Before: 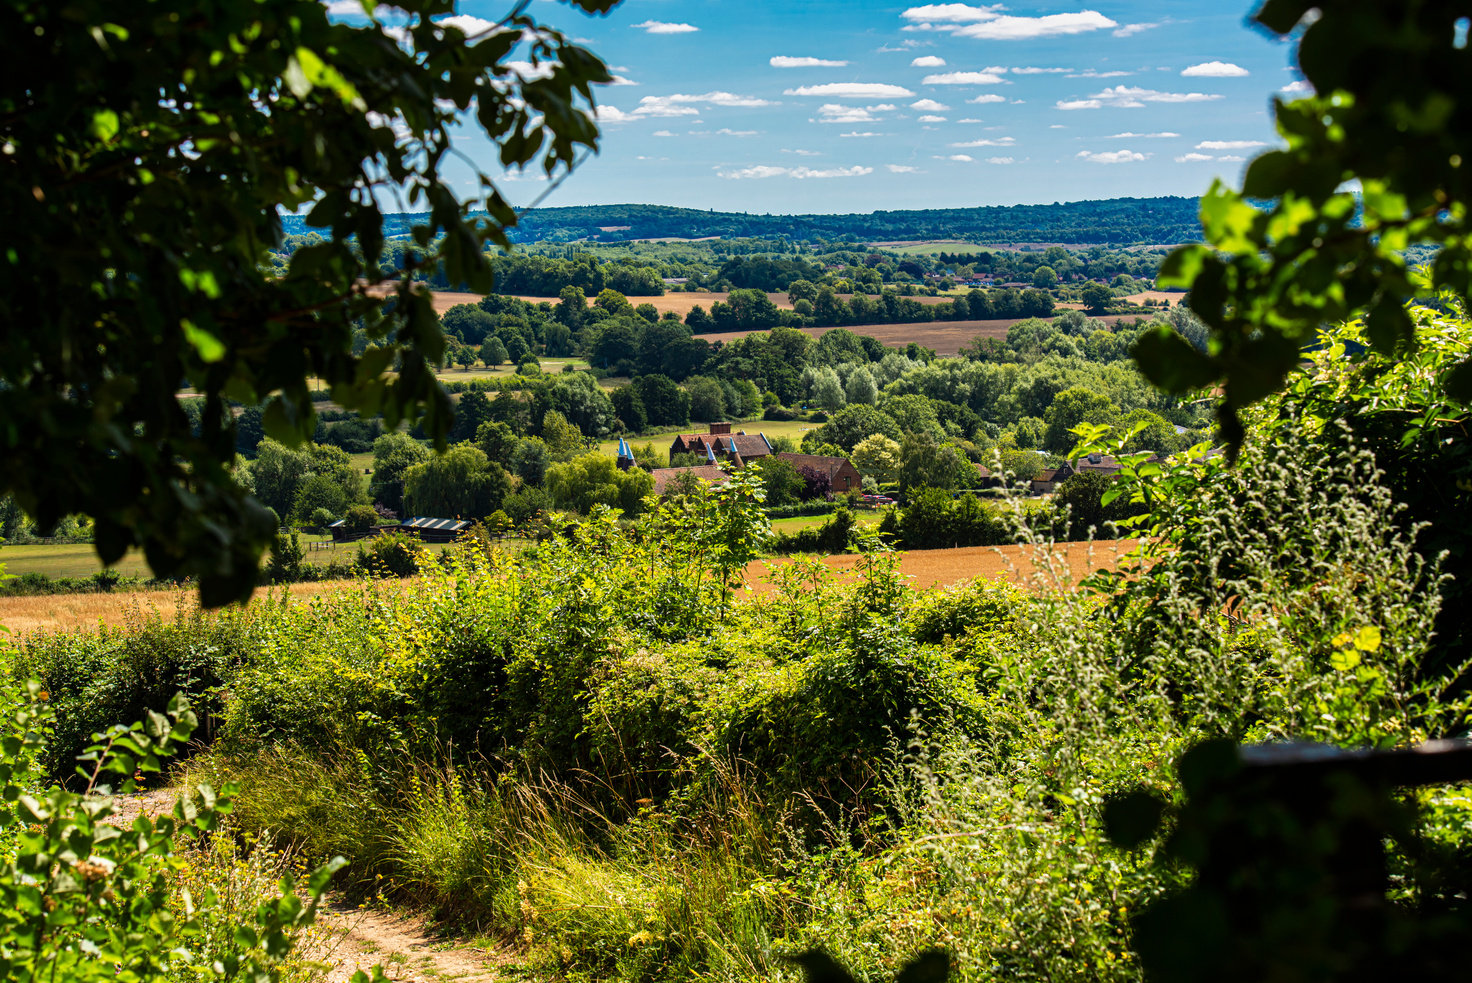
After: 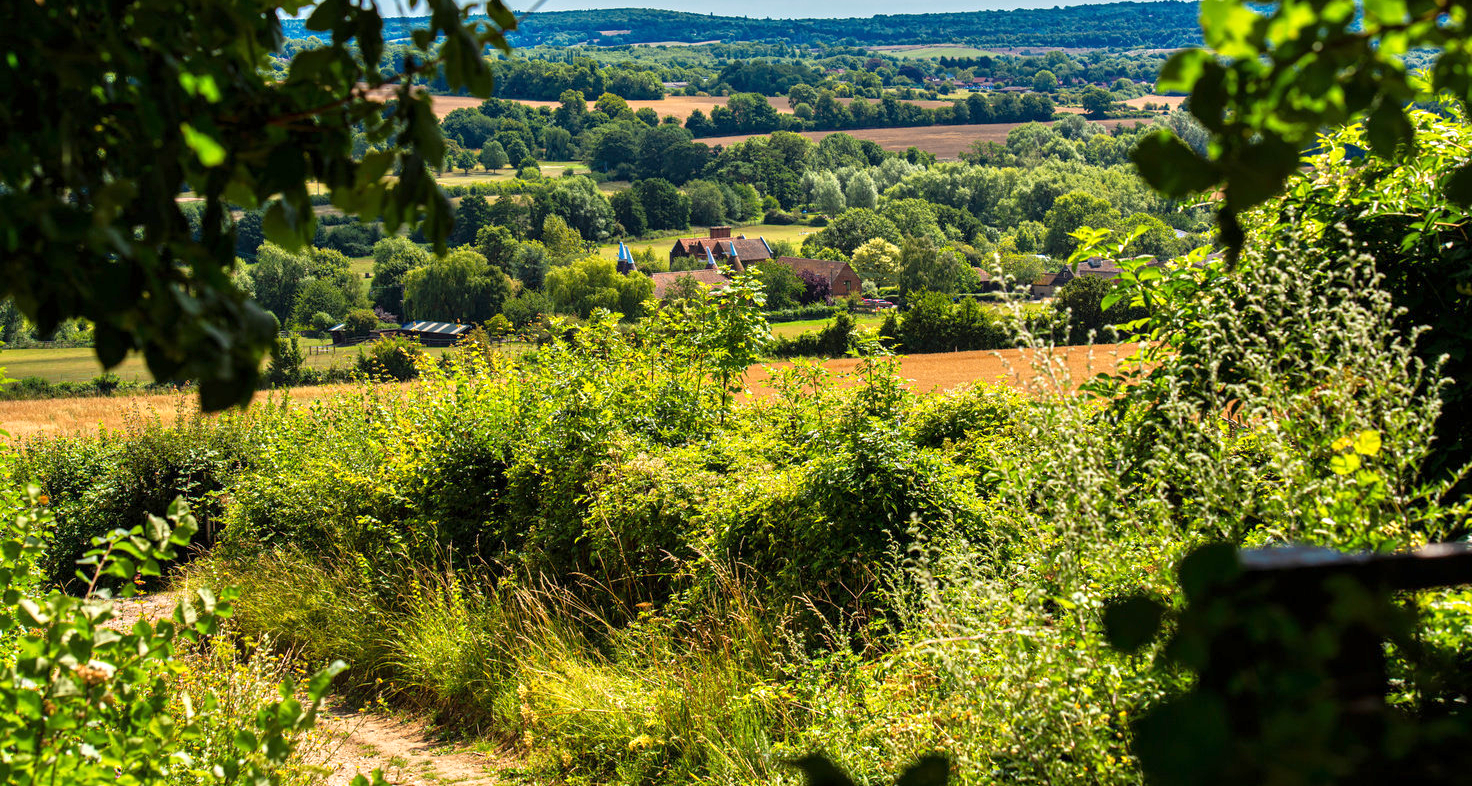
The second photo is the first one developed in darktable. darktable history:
crop and rotate: top 19.998%
tone equalizer: -8 EV 1 EV, -7 EV 1 EV, -6 EV 1 EV, -5 EV 1 EV, -4 EV 1 EV, -3 EV 0.75 EV, -2 EV 0.5 EV, -1 EV 0.25 EV
